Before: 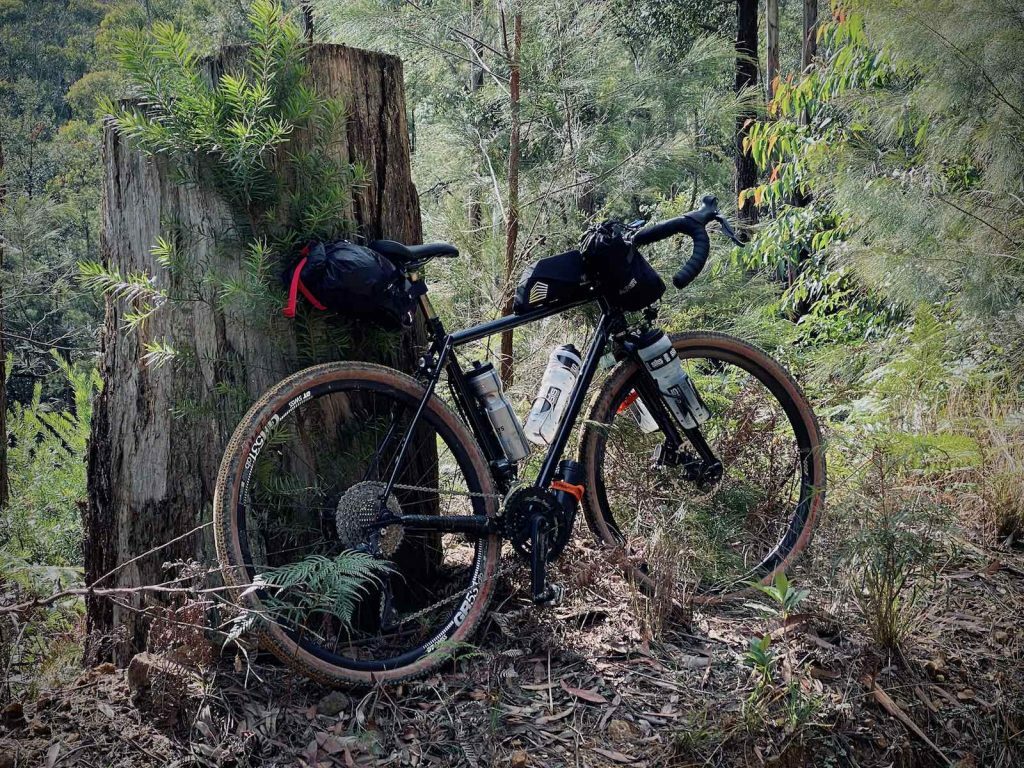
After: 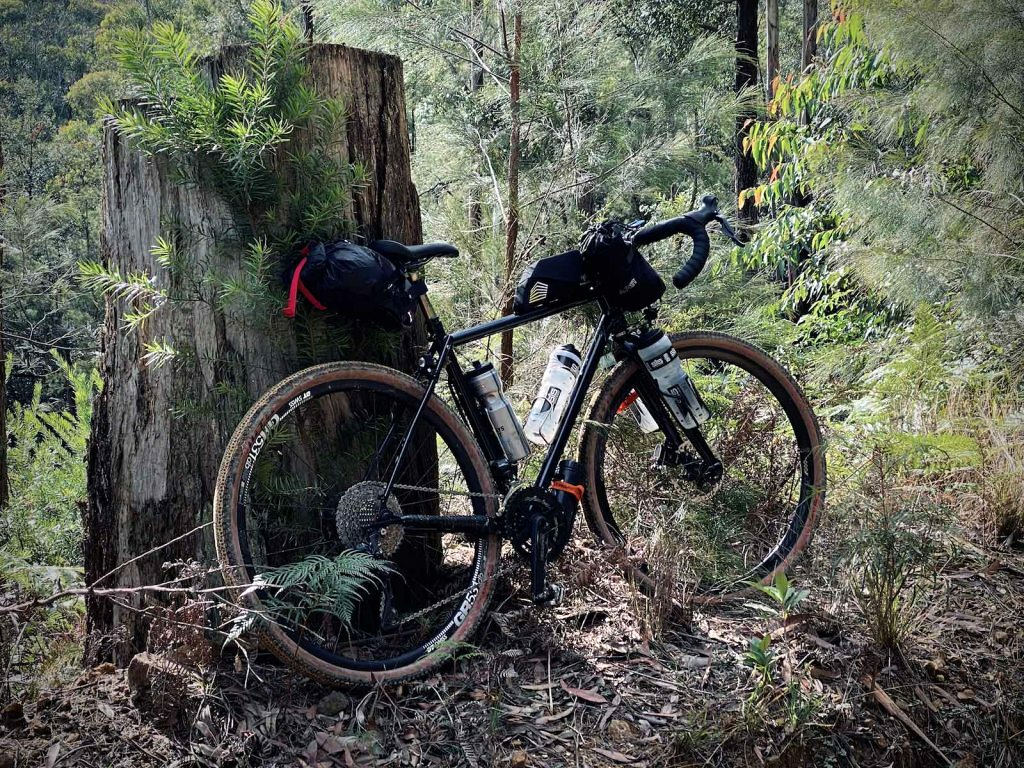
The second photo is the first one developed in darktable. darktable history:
tone equalizer: -8 EV -0.386 EV, -7 EV -0.394 EV, -6 EV -0.353 EV, -5 EV -0.183 EV, -3 EV 0.221 EV, -2 EV 0.358 EV, -1 EV 0.391 EV, +0 EV 0.415 EV, edges refinement/feathering 500, mask exposure compensation -1.57 EV, preserve details no
